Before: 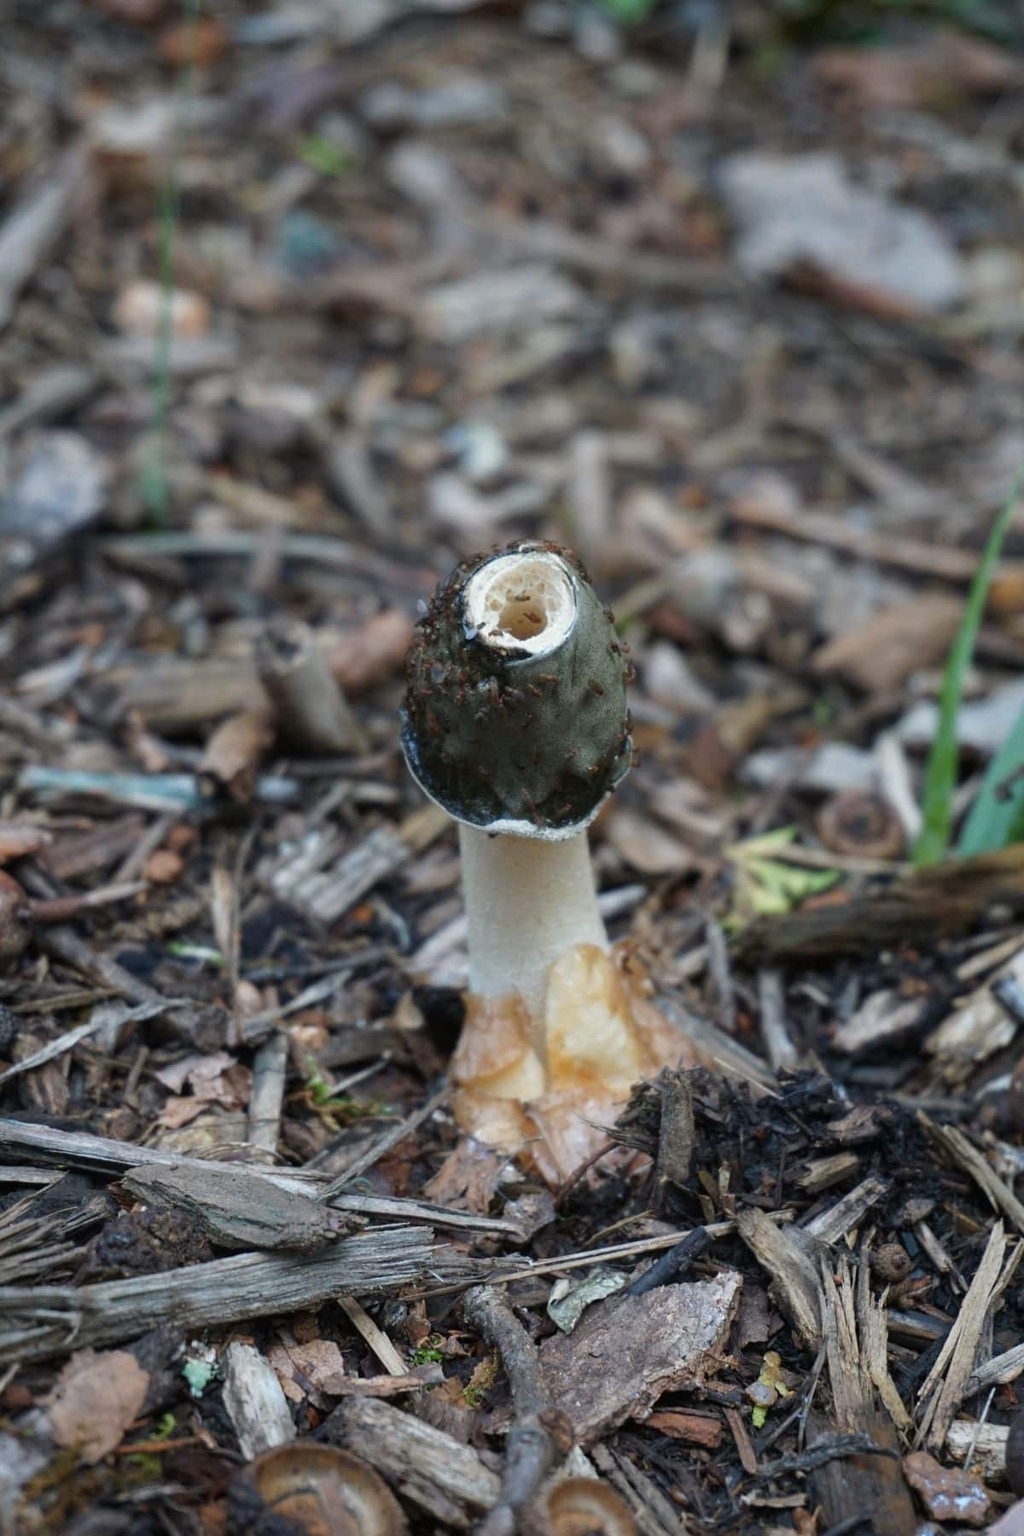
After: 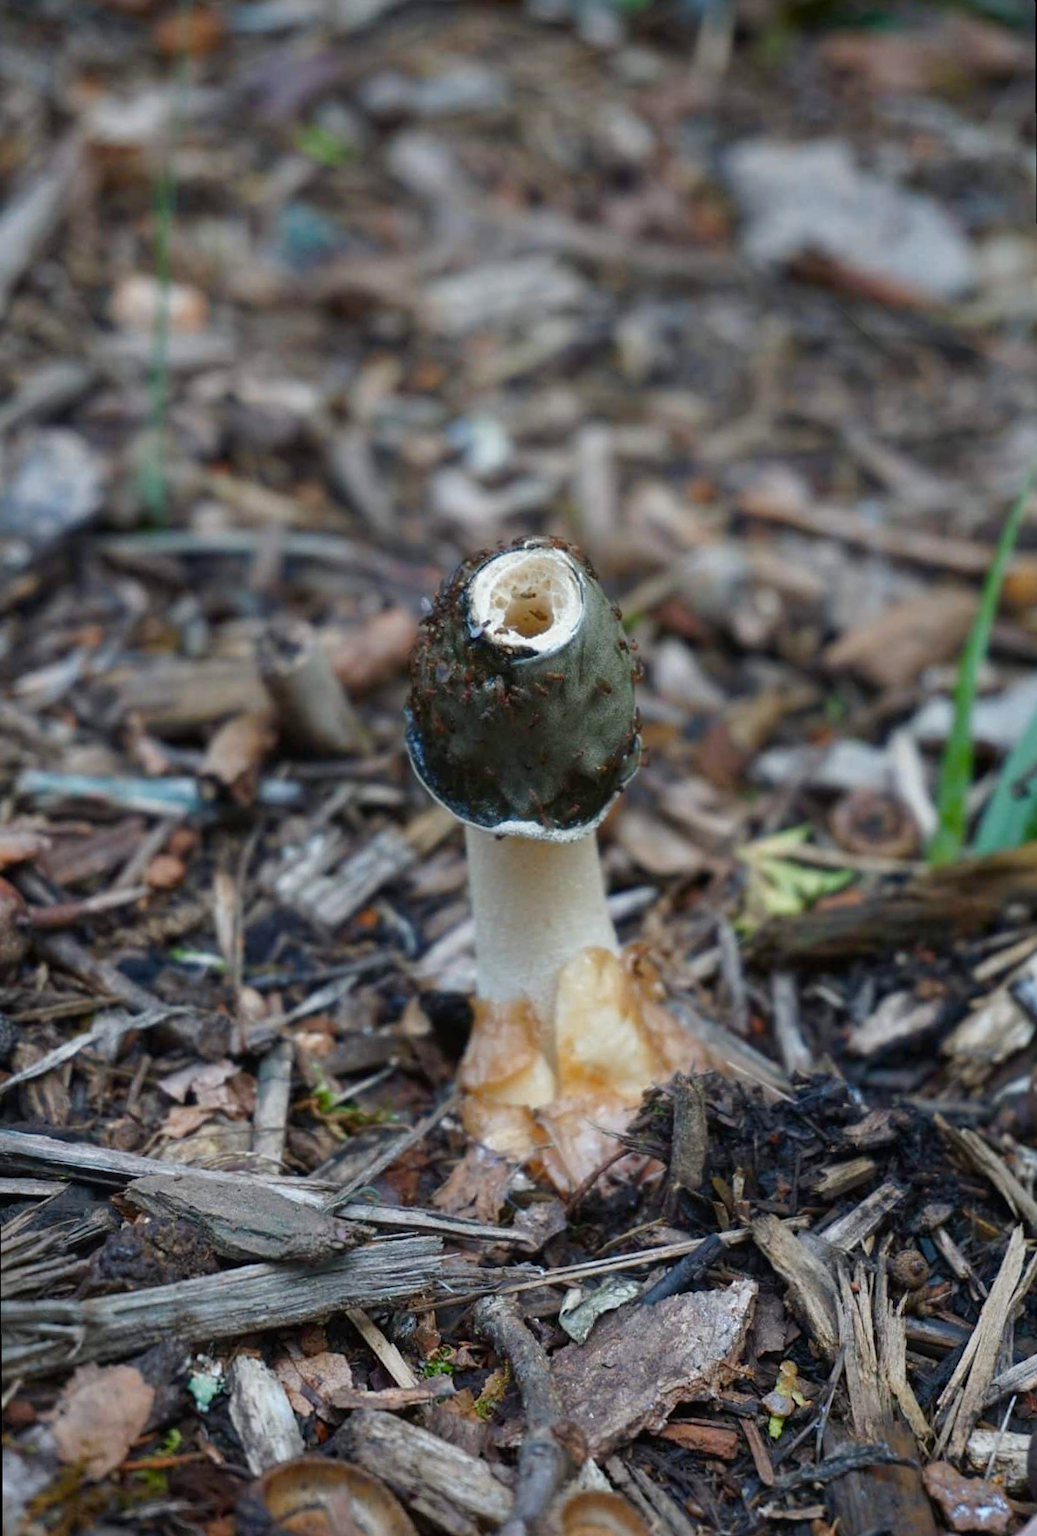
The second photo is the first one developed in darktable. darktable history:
rotate and perspective: rotation -0.45°, automatic cropping original format, crop left 0.008, crop right 0.992, crop top 0.012, crop bottom 0.988
color balance rgb: perceptual saturation grading › global saturation 20%, perceptual saturation grading › highlights -25%, perceptual saturation grading › shadows 25%
